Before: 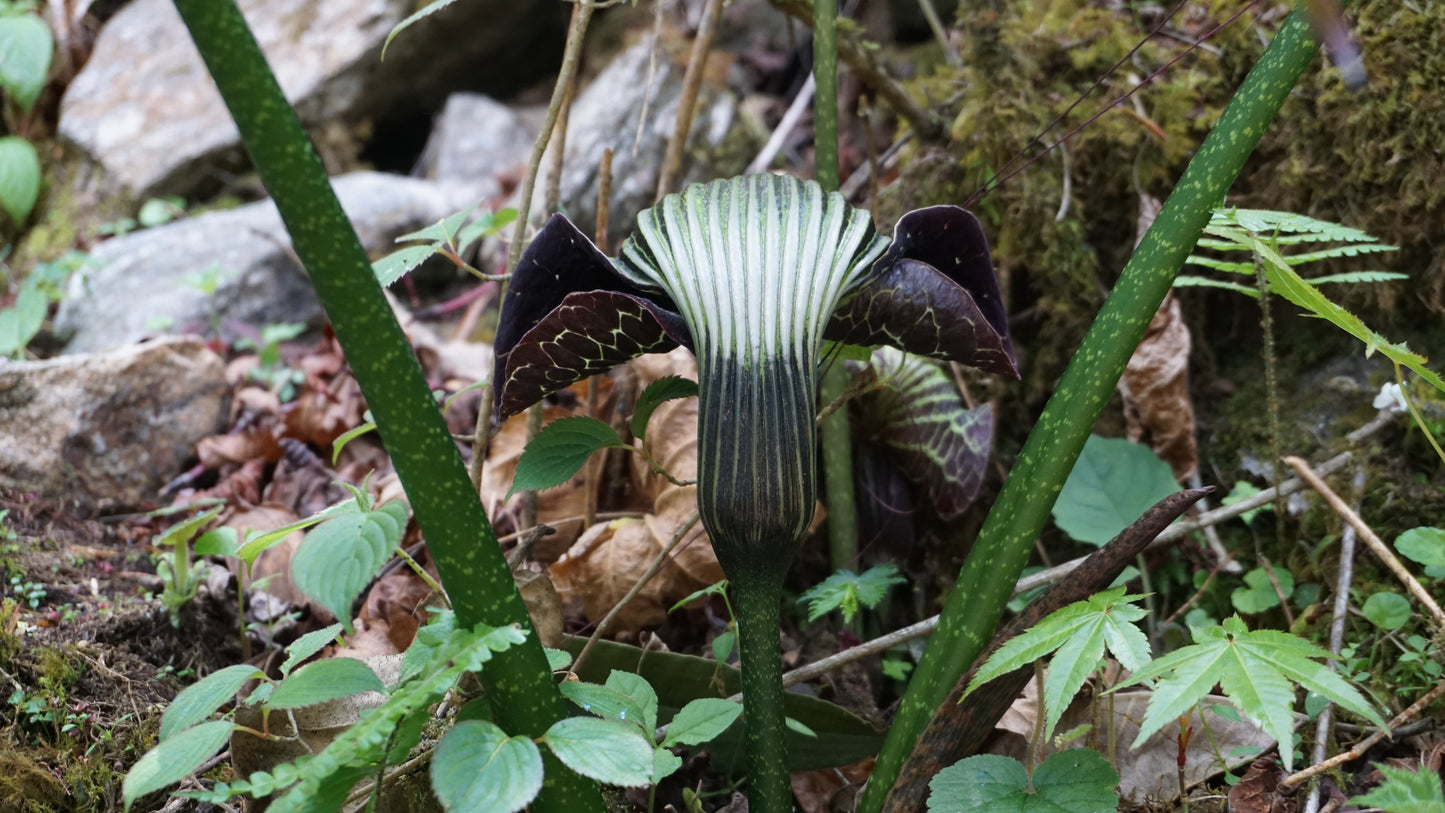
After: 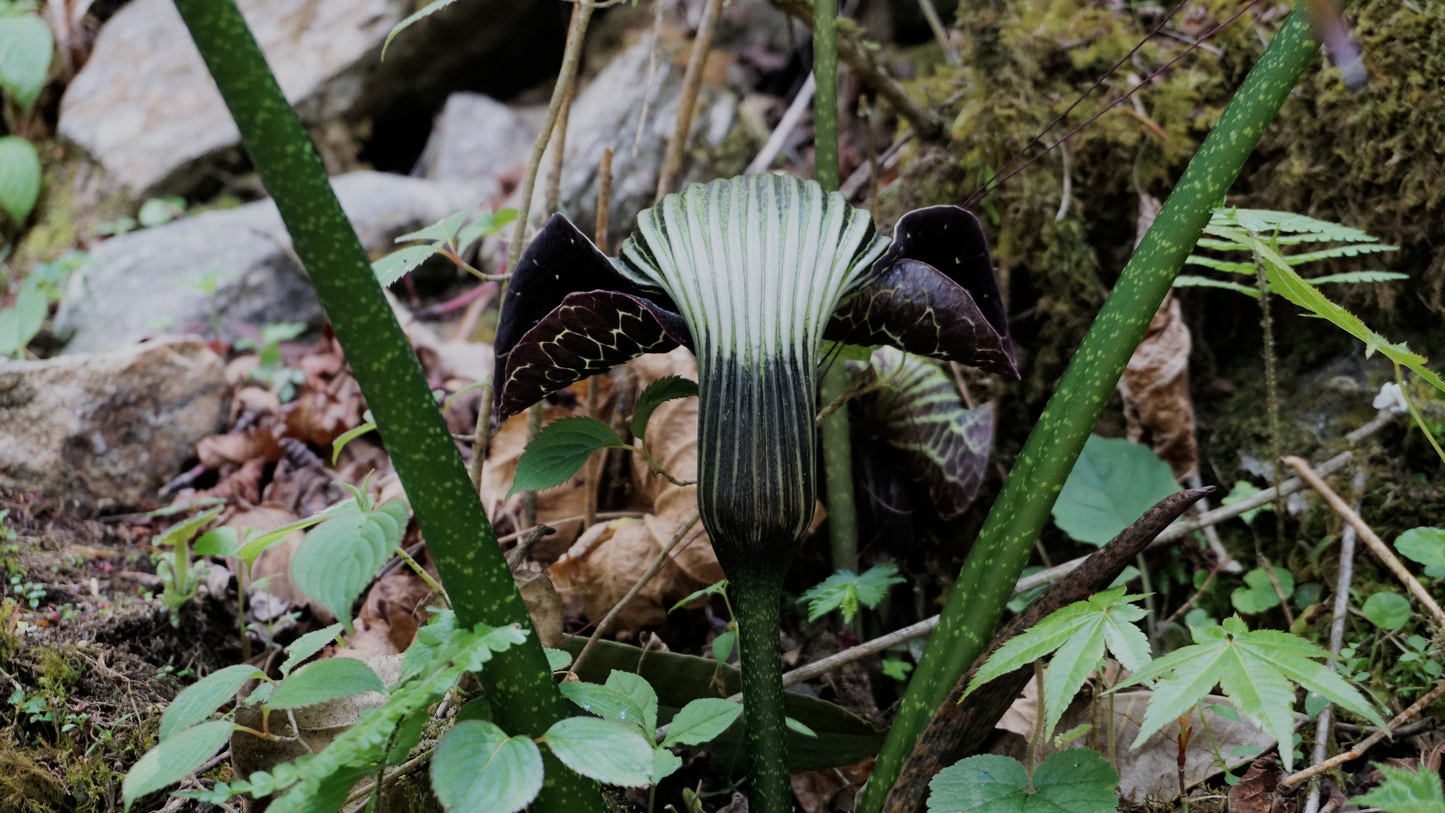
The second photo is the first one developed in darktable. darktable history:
filmic rgb: black relative exposure -7.4 EV, white relative exposure 5.05 EV, hardness 3.2
